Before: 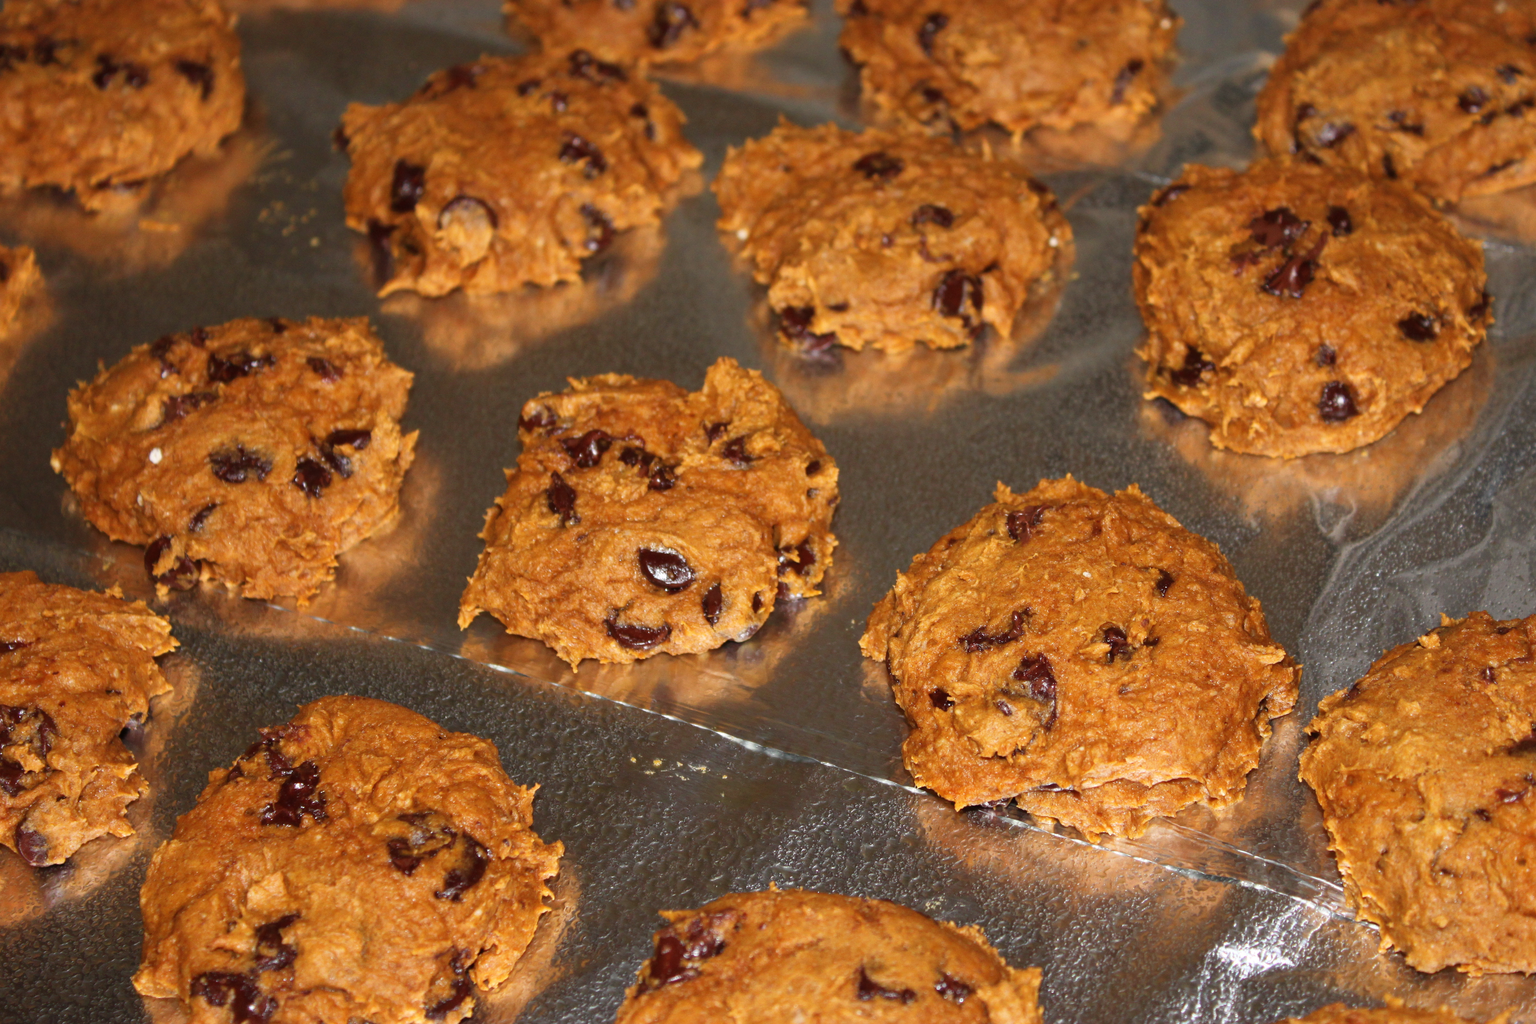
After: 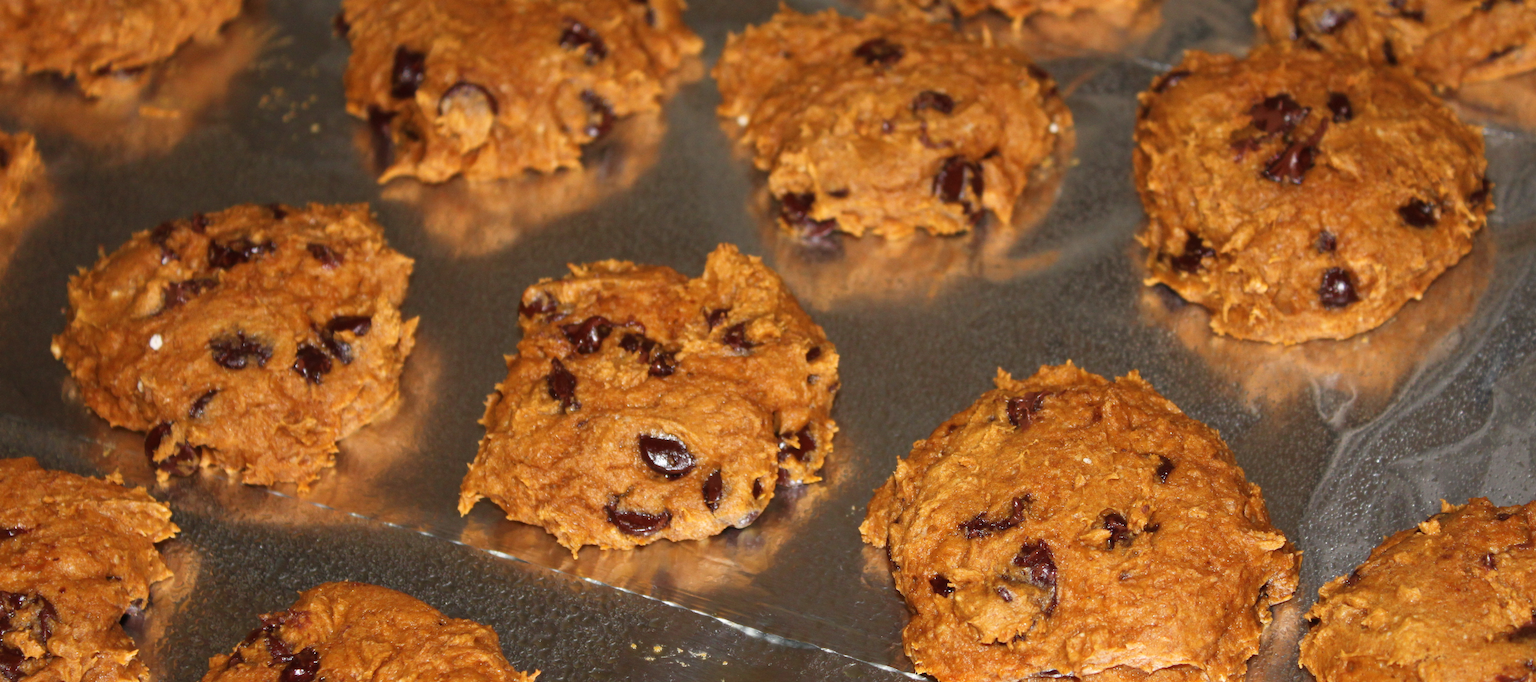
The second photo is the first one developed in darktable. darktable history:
crop: top 11.17%, bottom 22.176%
